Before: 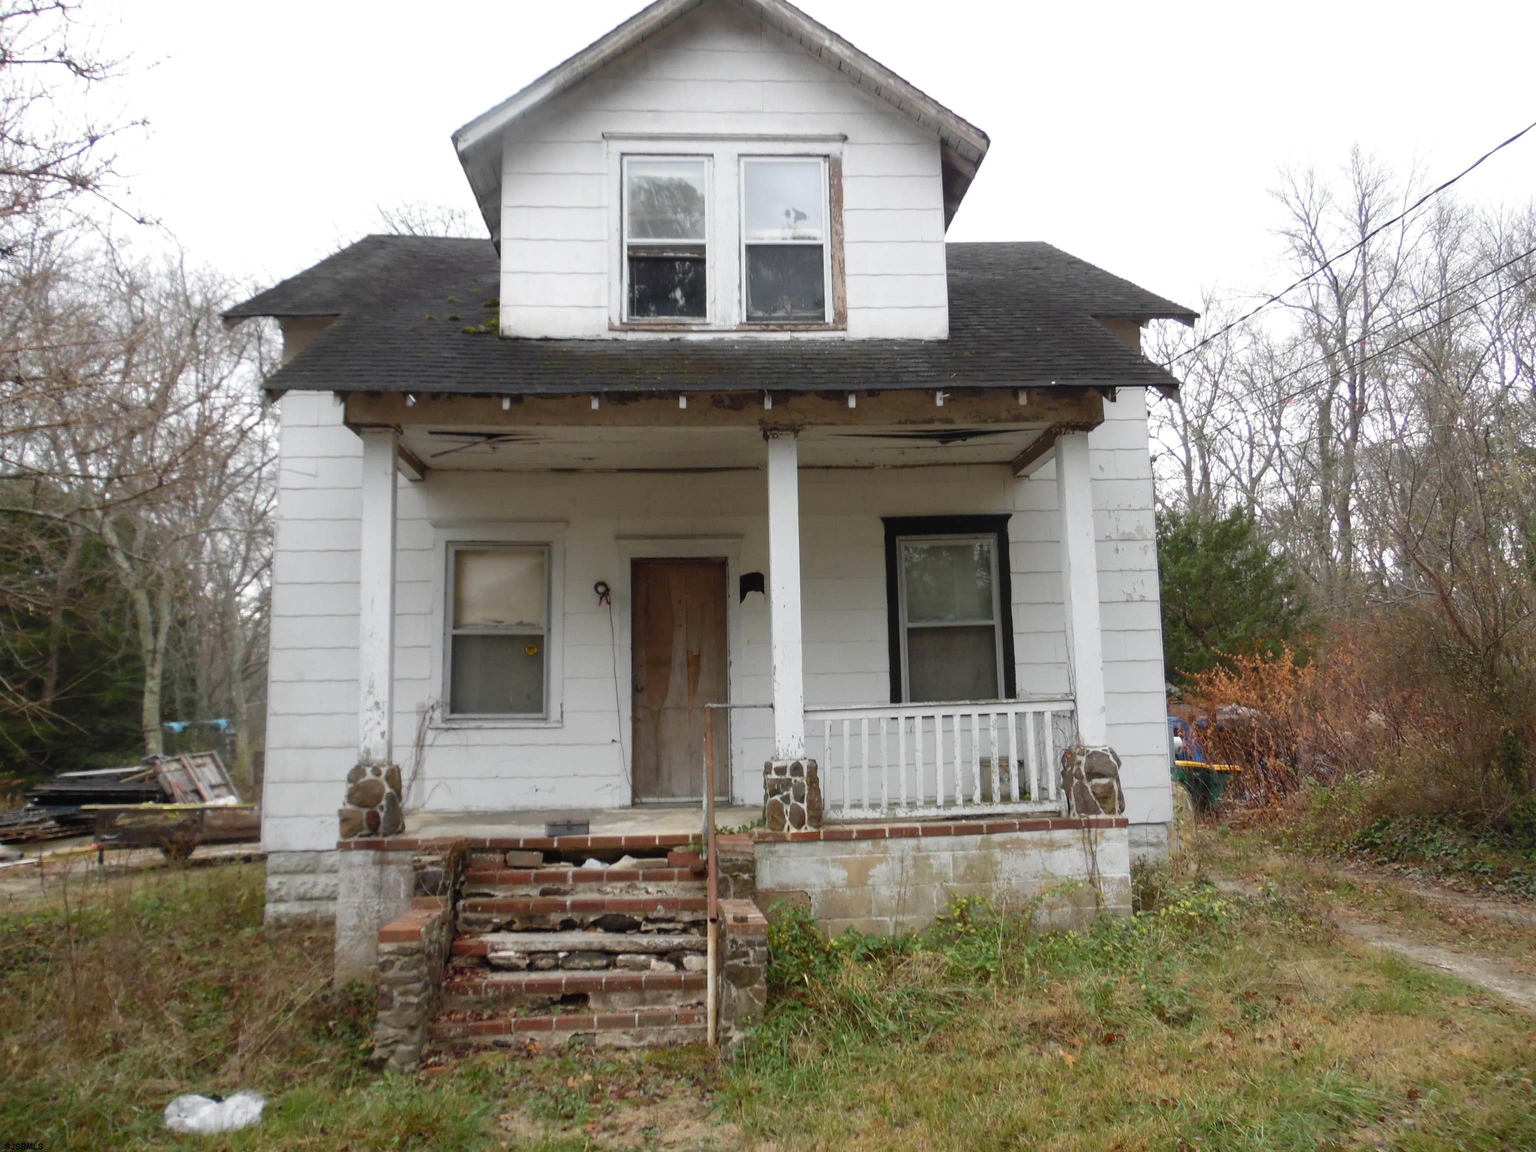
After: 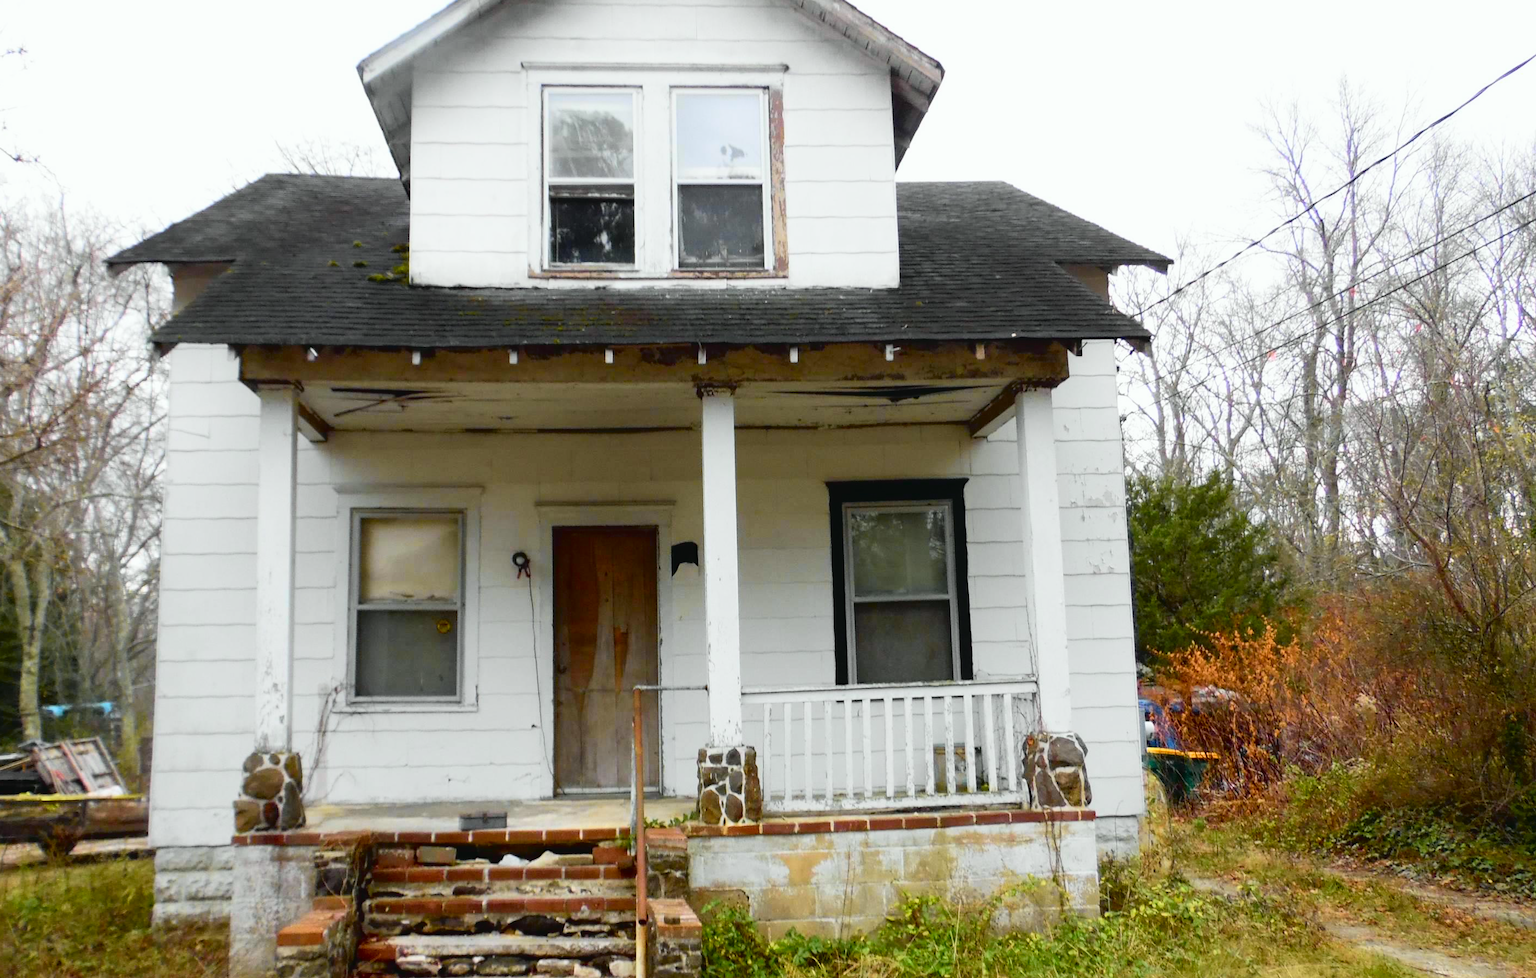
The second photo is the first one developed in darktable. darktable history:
tone curve: curves: ch0 [(0, 0.021) (0.148, 0.076) (0.232, 0.191) (0.398, 0.423) (0.572, 0.672) (0.705, 0.812) (0.877, 0.931) (0.99, 0.987)]; ch1 [(0, 0) (0.377, 0.325) (0.493, 0.486) (0.508, 0.502) (0.515, 0.514) (0.554, 0.586) (0.623, 0.658) (0.701, 0.704) (0.778, 0.751) (1, 1)]; ch2 [(0, 0) (0.431, 0.398) (0.485, 0.486) (0.495, 0.498) (0.511, 0.507) (0.58, 0.66) (0.679, 0.757) (0.749, 0.829) (1, 0.991)], color space Lab, independent channels
crop: left 8.155%, top 6.611%, bottom 15.385%
